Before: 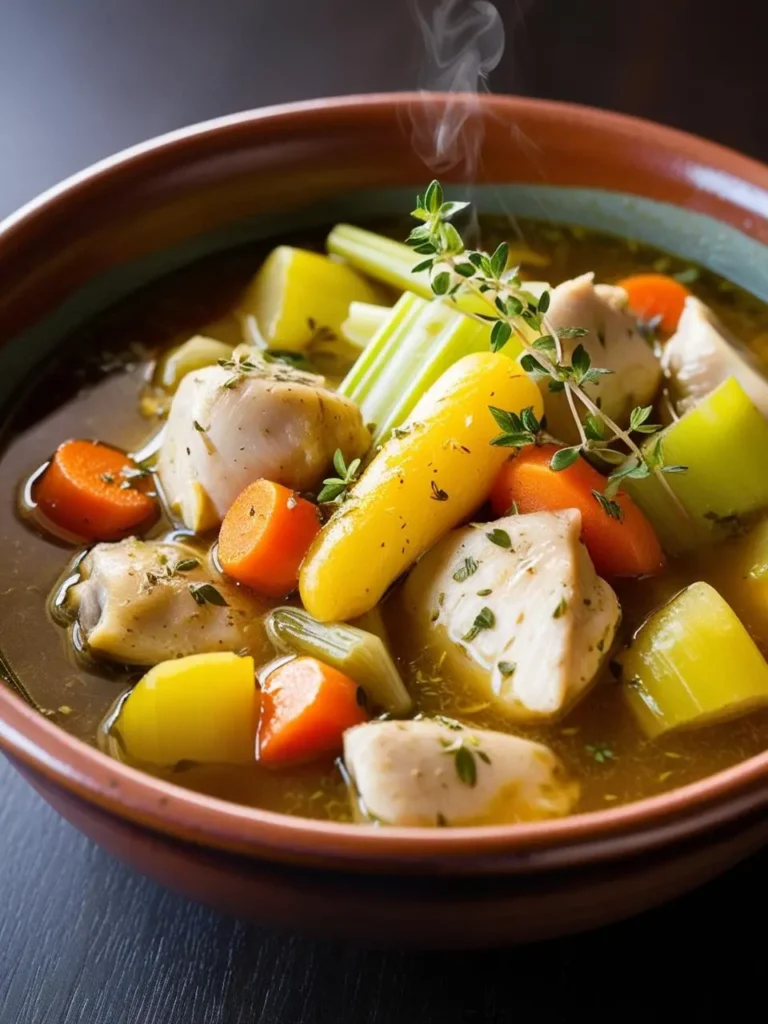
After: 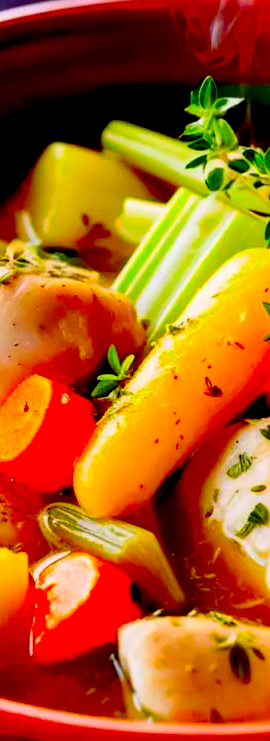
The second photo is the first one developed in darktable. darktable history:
exposure: black level correction 0.056, exposure -0.039 EV, compensate highlight preservation false
color correction: highlights a* 1.59, highlights b* -1.7, saturation 2.48
crop and rotate: left 29.476%, top 10.214%, right 35.32%, bottom 17.333%
